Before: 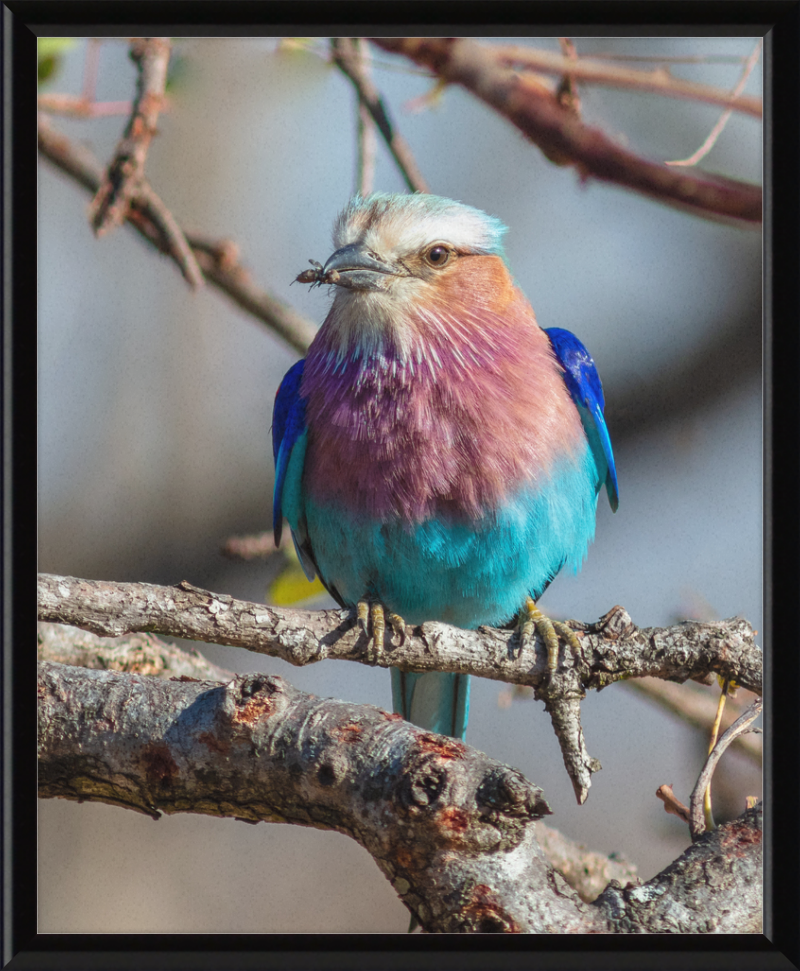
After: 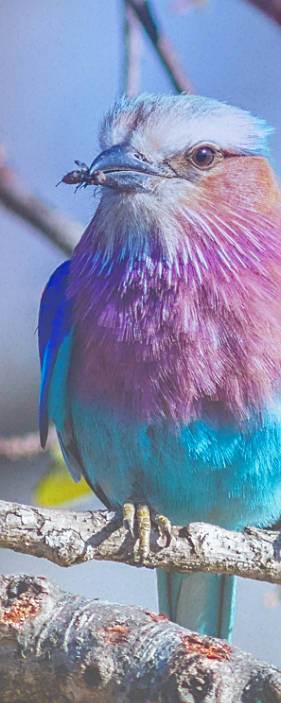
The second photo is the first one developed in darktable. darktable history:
graduated density: hue 238.83°, saturation 50%
color balance rgb: perceptual saturation grading › global saturation 35%, perceptual saturation grading › highlights -30%, perceptual saturation grading › shadows 35%, perceptual brilliance grading › global brilliance 3%, perceptual brilliance grading › highlights -3%, perceptual brilliance grading › shadows 3%
sharpen: on, module defaults
white balance: red 0.924, blue 1.095
filmic rgb: middle gray luminance 12.74%, black relative exposure -10.13 EV, white relative exposure 3.47 EV, threshold 6 EV, target black luminance 0%, hardness 5.74, latitude 44.69%, contrast 1.221, highlights saturation mix 5%, shadows ↔ highlights balance 26.78%, add noise in highlights 0, preserve chrominance no, color science v3 (2019), use custom middle-gray values true, iterations of high-quality reconstruction 0, contrast in highlights soft, enable highlight reconstruction true
exposure: black level correction -0.062, exposure -0.05 EV, compensate highlight preservation false
crop and rotate: left 29.476%, top 10.214%, right 35.32%, bottom 17.333%
